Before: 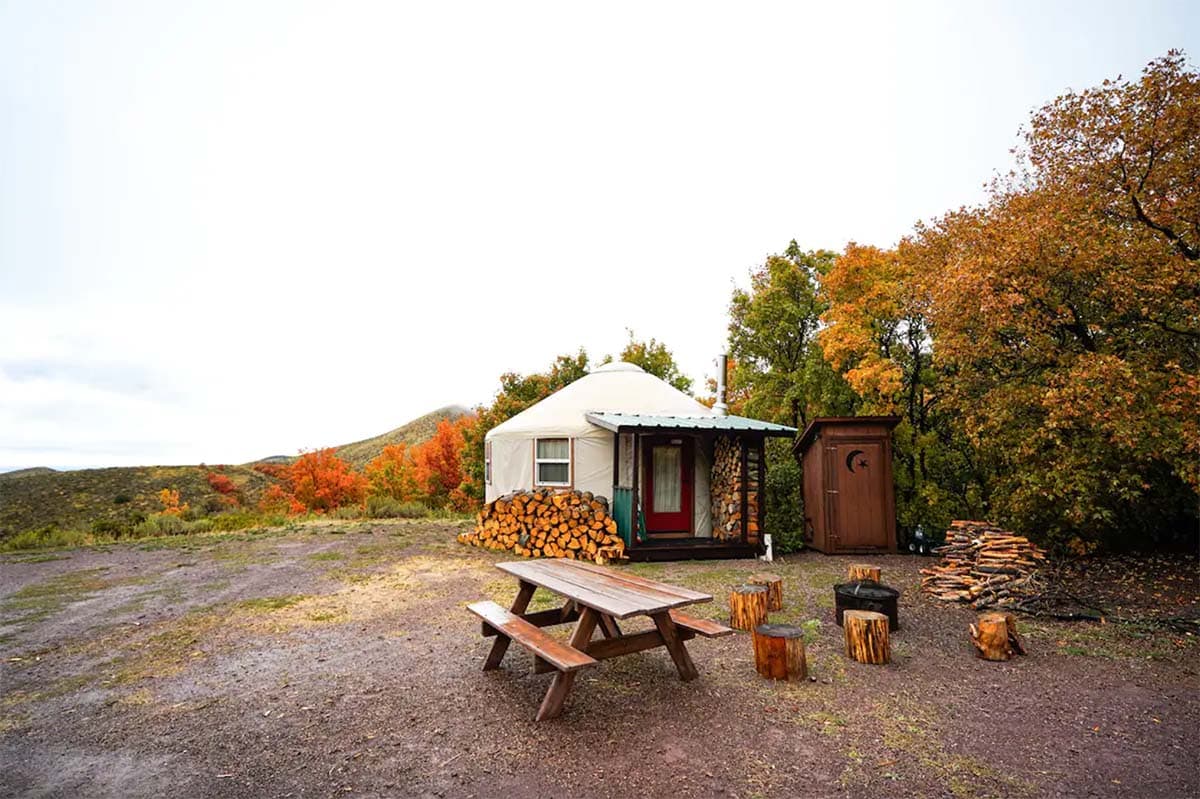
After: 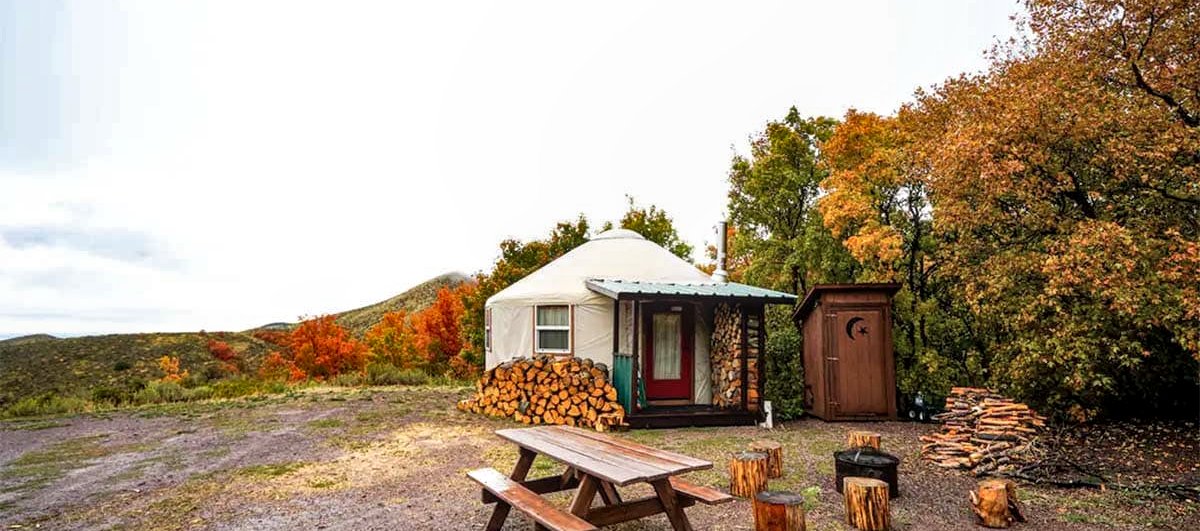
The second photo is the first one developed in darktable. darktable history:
velvia: strength 15%
shadows and highlights: low approximation 0.01, soften with gaussian
local contrast: on, module defaults
crop: top 16.727%, bottom 16.727%
